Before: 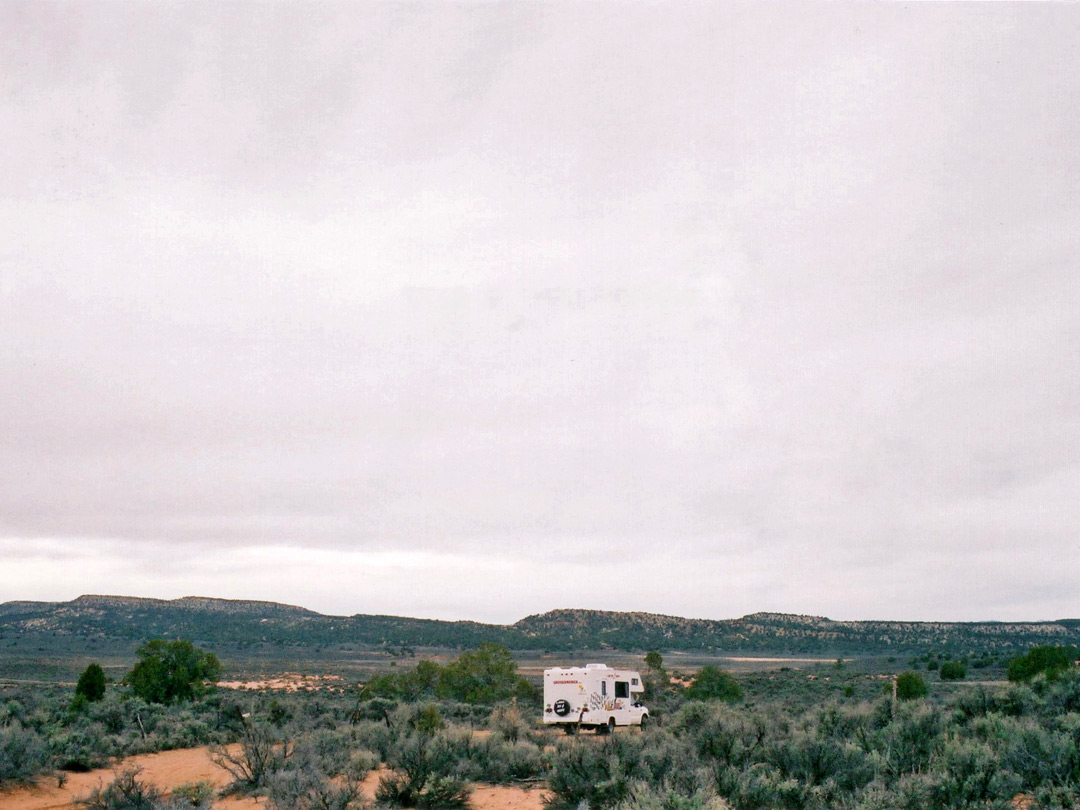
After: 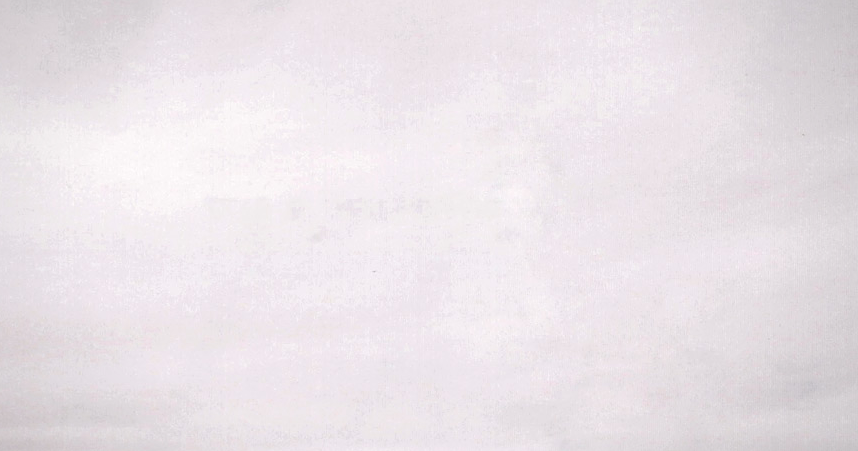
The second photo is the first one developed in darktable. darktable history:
vignetting: fall-off radius 100%, width/height ratio 1.337
sharpen: radius 4
crop: left 18.38%, top 11.092%, right 2.134%, bottom 33.217%
